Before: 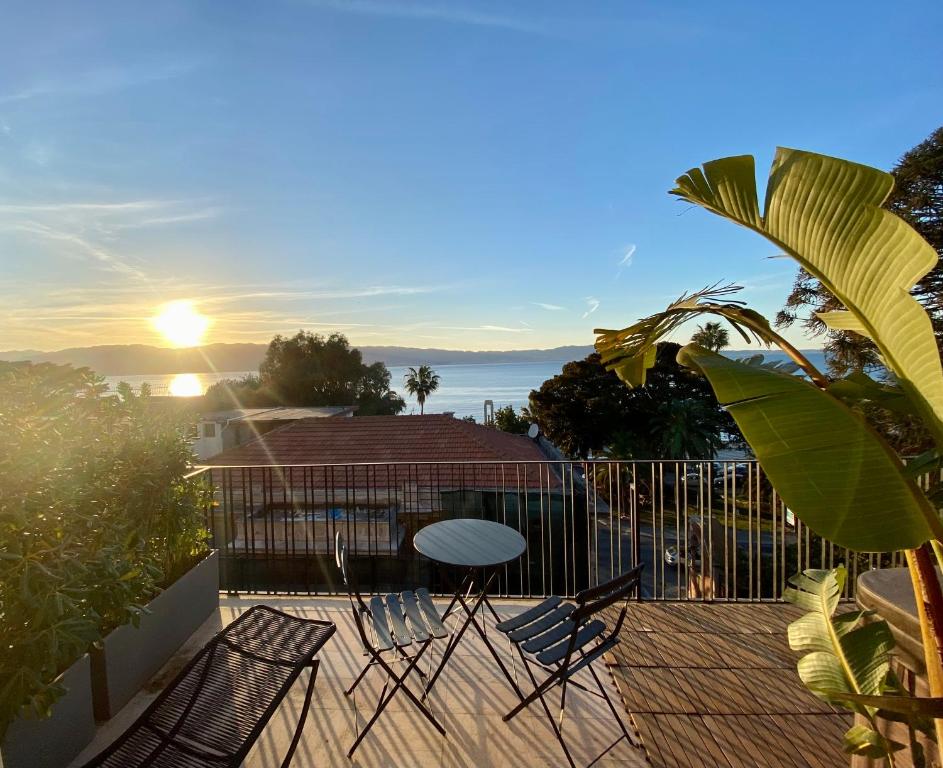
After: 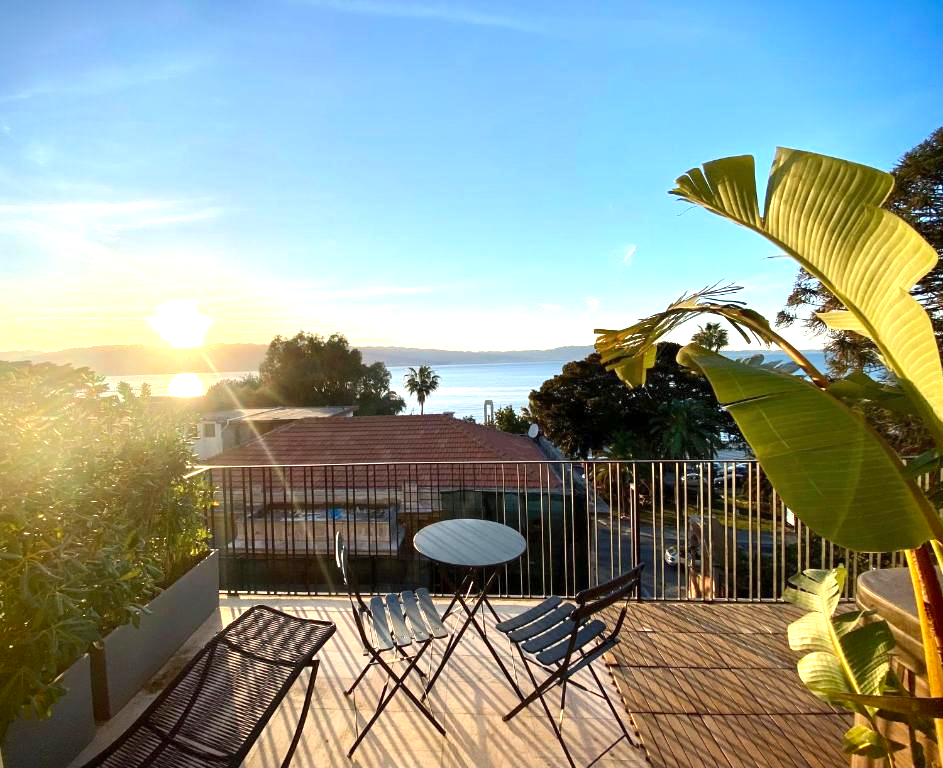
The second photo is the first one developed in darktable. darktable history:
vignetting: fall-off start 91.56%, saturation 0.38
exposure: black level correction 0, exposure 0.929 EV, compensate exposure bias true, compensate highlight preservation false
